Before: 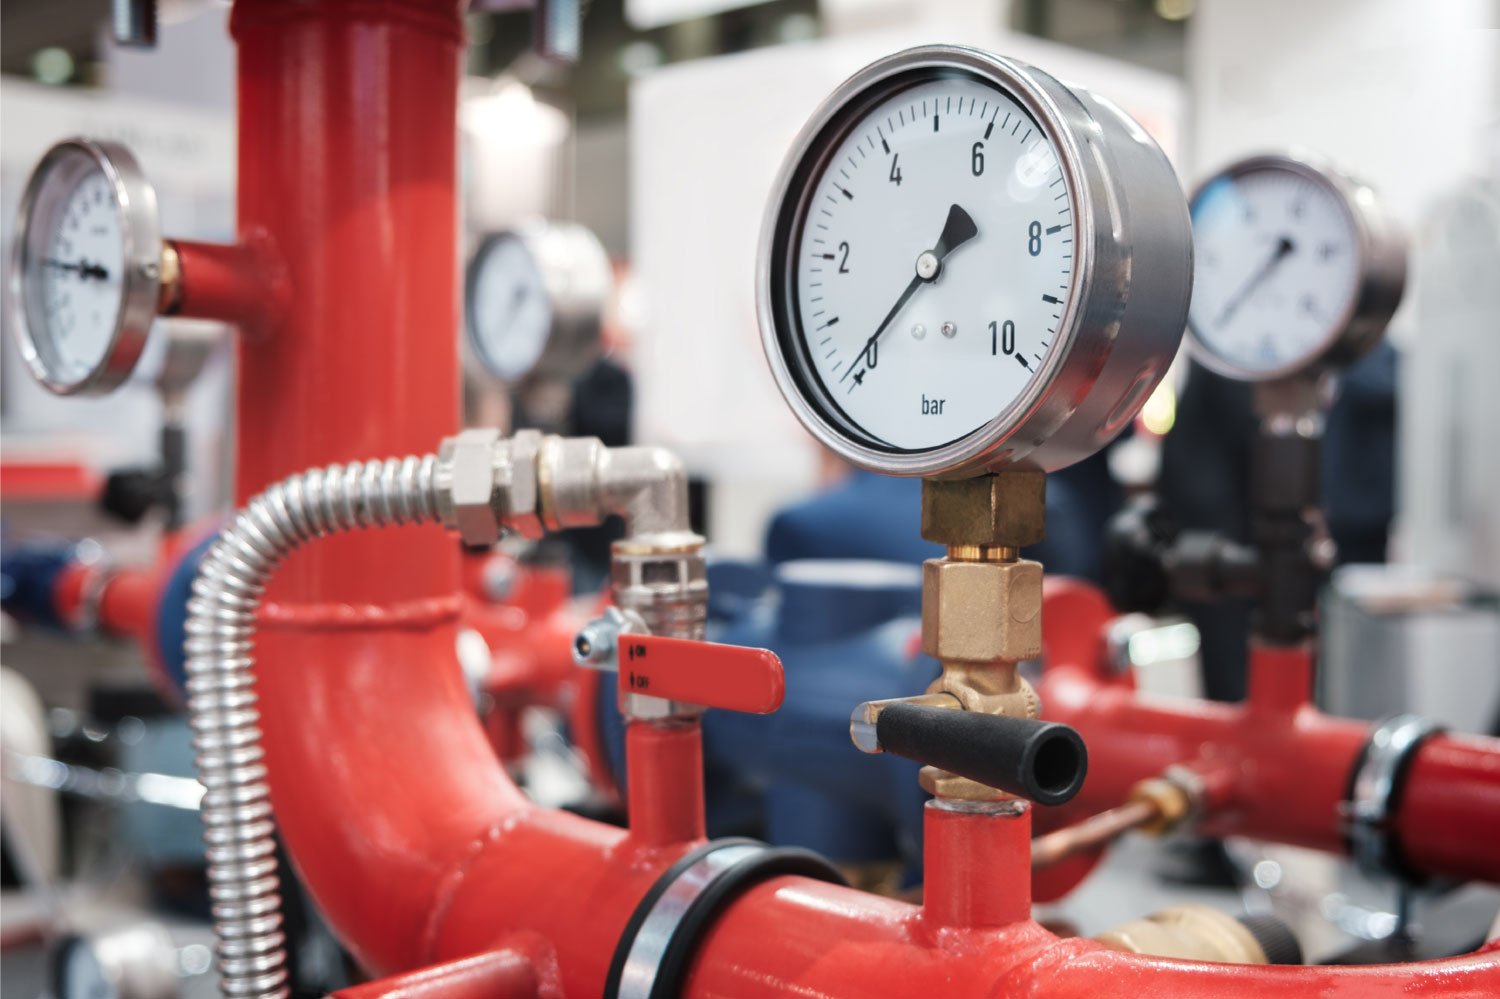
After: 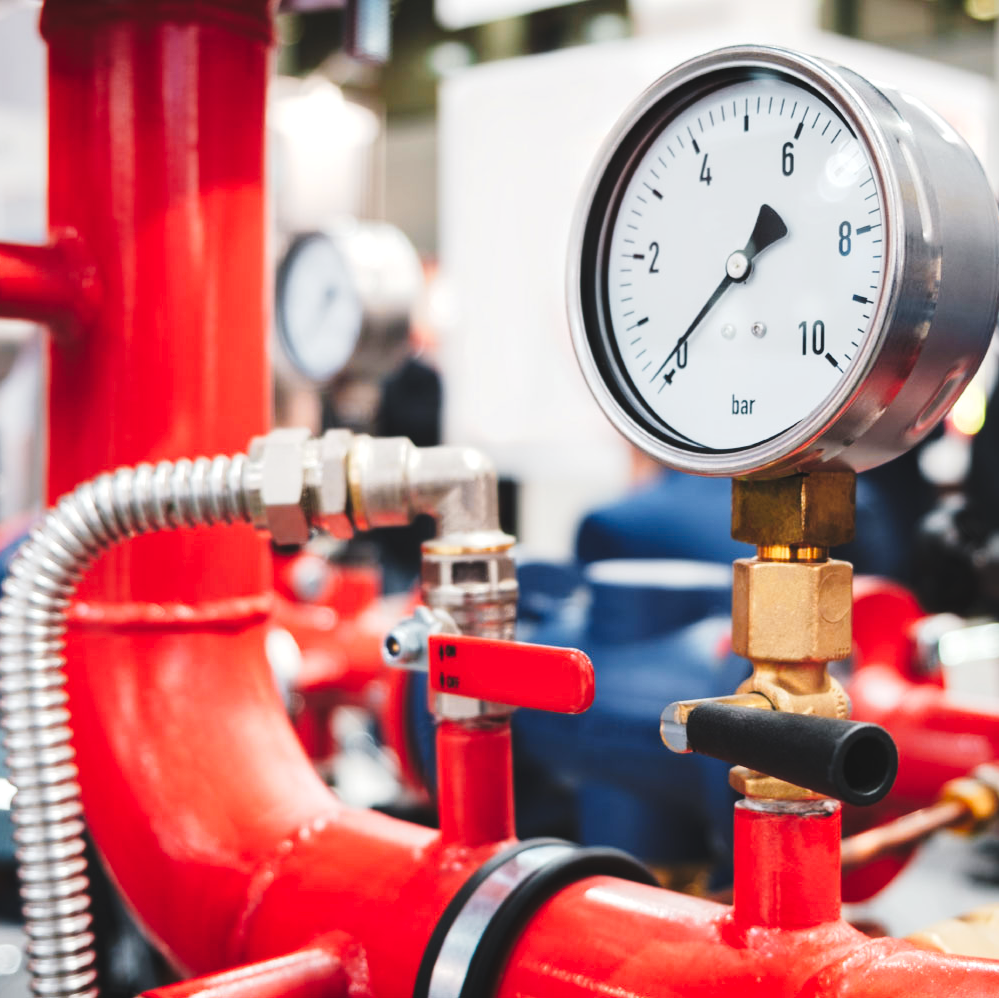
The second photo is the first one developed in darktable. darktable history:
tone curve: curves: ch0 [(0, 0) (0.003, 0.077) (0.011, 0.079) (0.025, 0.085) (0.044, 0.095) (0.069, 0.109) (0.1, 0.124) (0.136, 0.142) (0.177, 0.169) (0.224, 0.207) (0.277, 0.267) (0.335, 0.347) (0.399, 0.442) (0.468, 0.54) (0.543, 0.635) (0.623, 0.726) (0.709, 0.813) (0.801, 0.882) (0.898, 0.934) (1, 1)], preserve colors none
color zones: curves: ch0 [(0.224, 0.526) (0.75, 0.5)]; ch1 [(0.055, 0.526) (0.224, 0.761) (0.377, 0.526) (0.75, 0.5)]
local contrast: highlights 100%, shadows 100%, detail 120%, midtone range 0.2
crop and rotate: left 12.673%, right 20.66%
